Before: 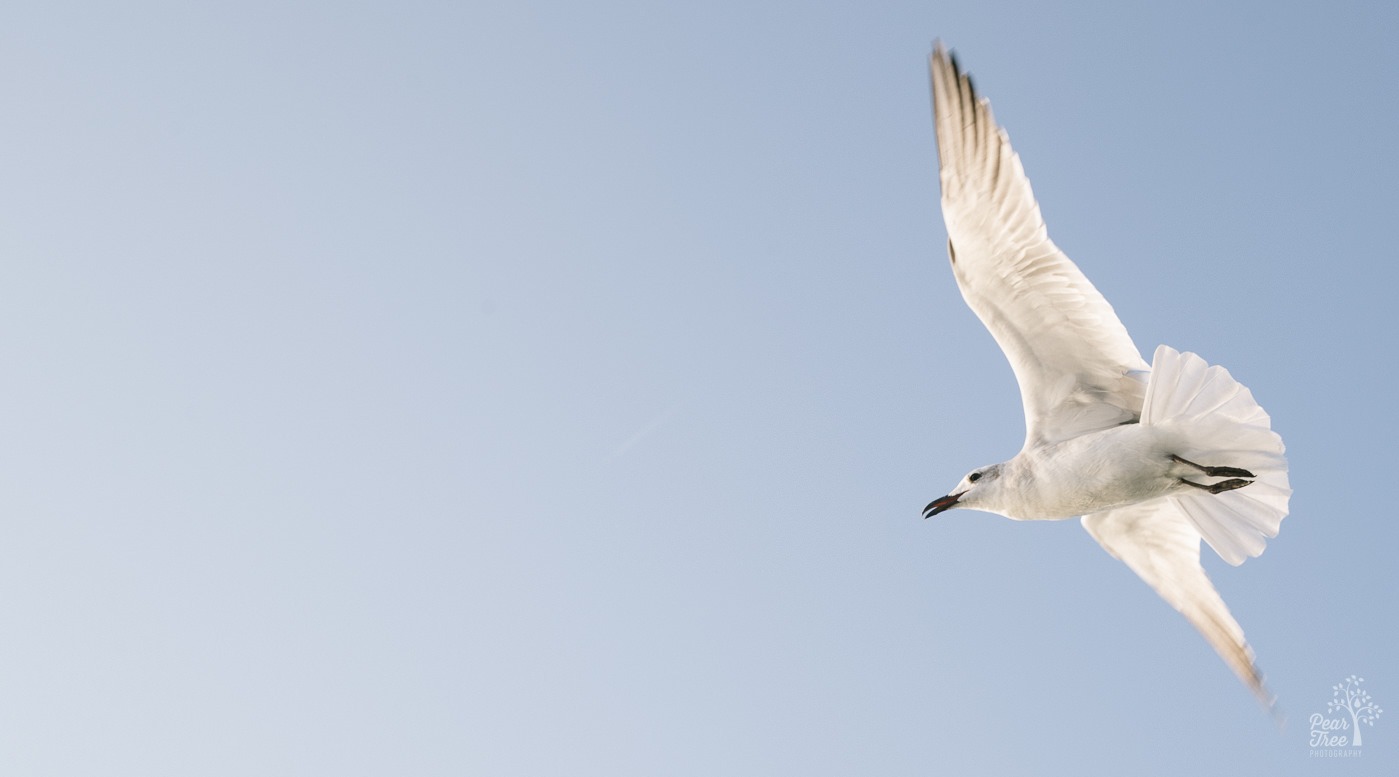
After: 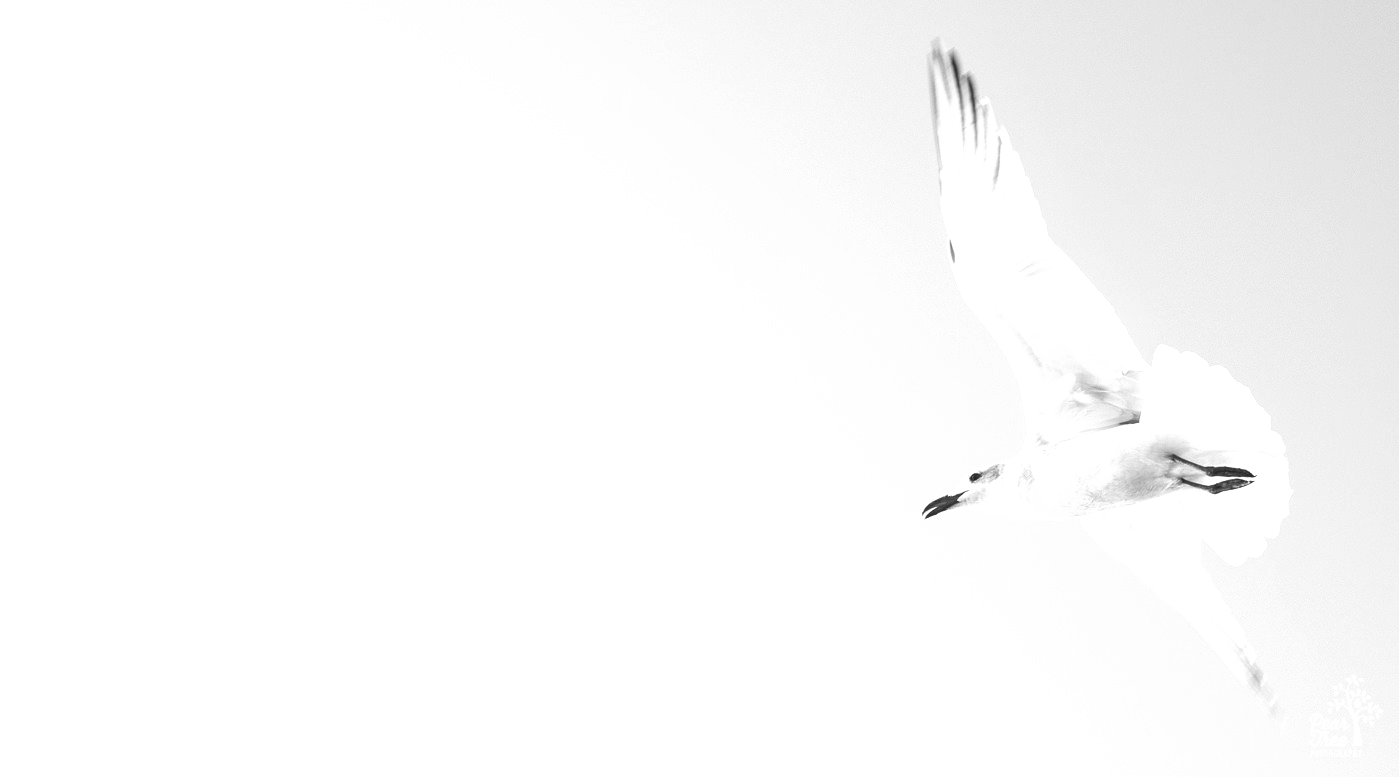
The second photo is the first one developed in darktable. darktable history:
exposure: exposure 1 EV, compensate highlight preservation false
monochrome: on, module defaults
velvia: strength 17%
white balance: emerald 1
